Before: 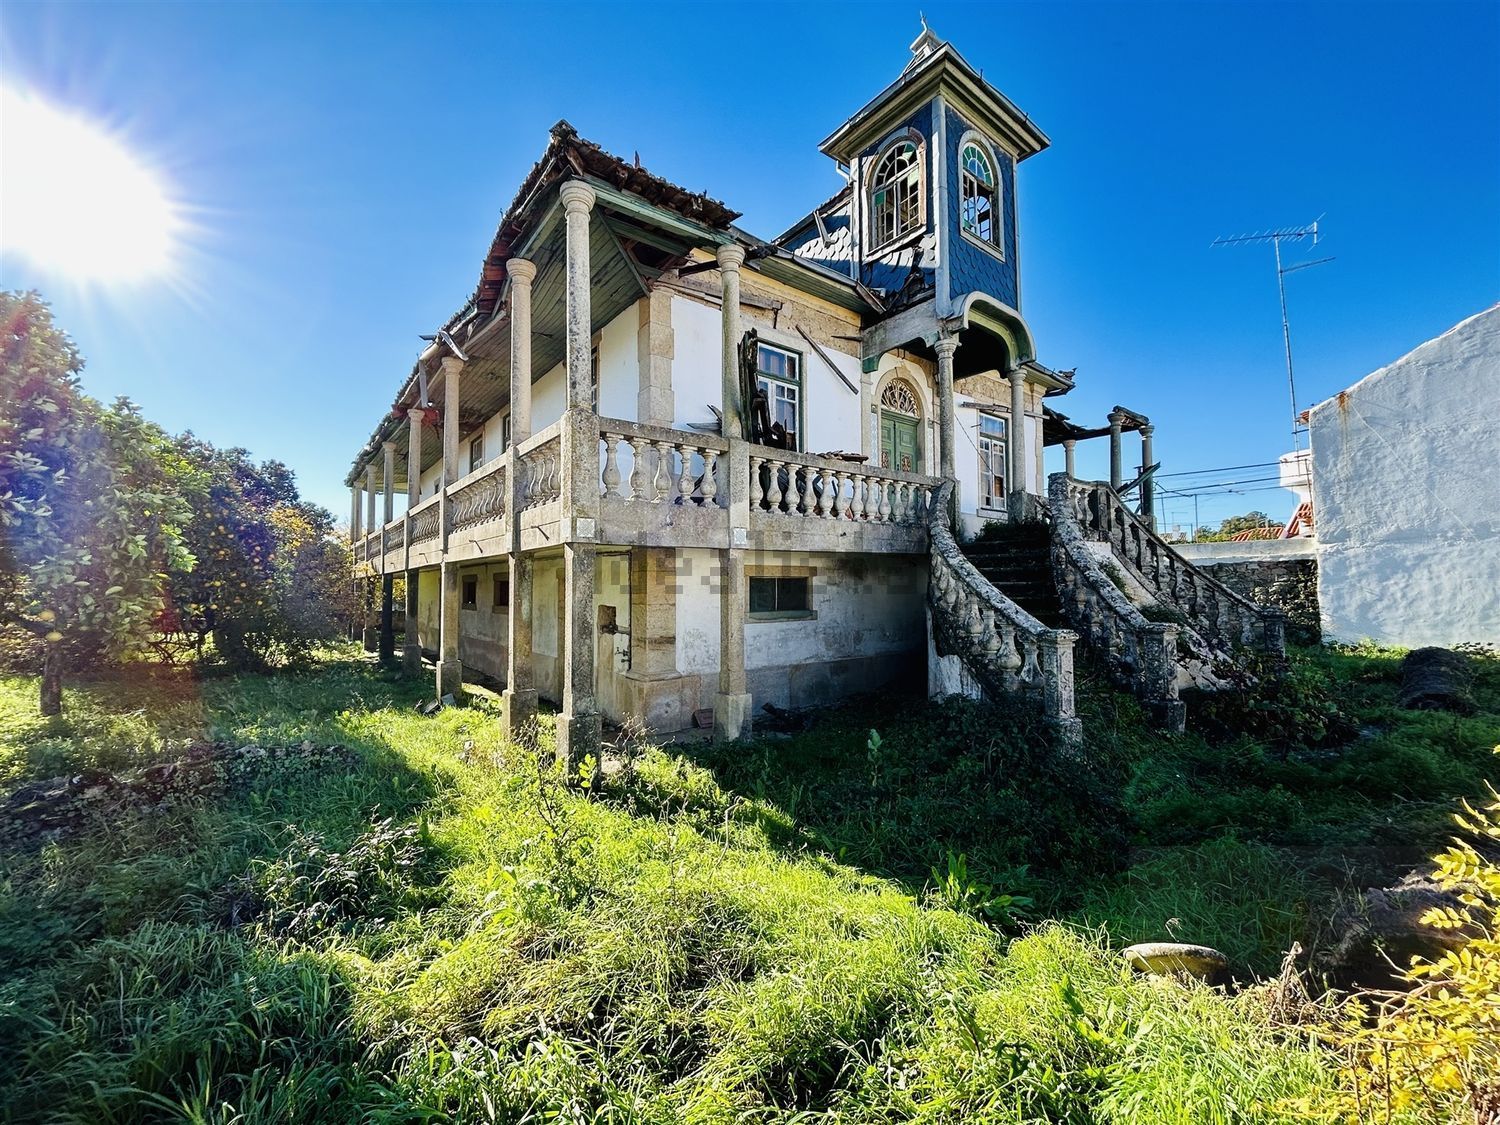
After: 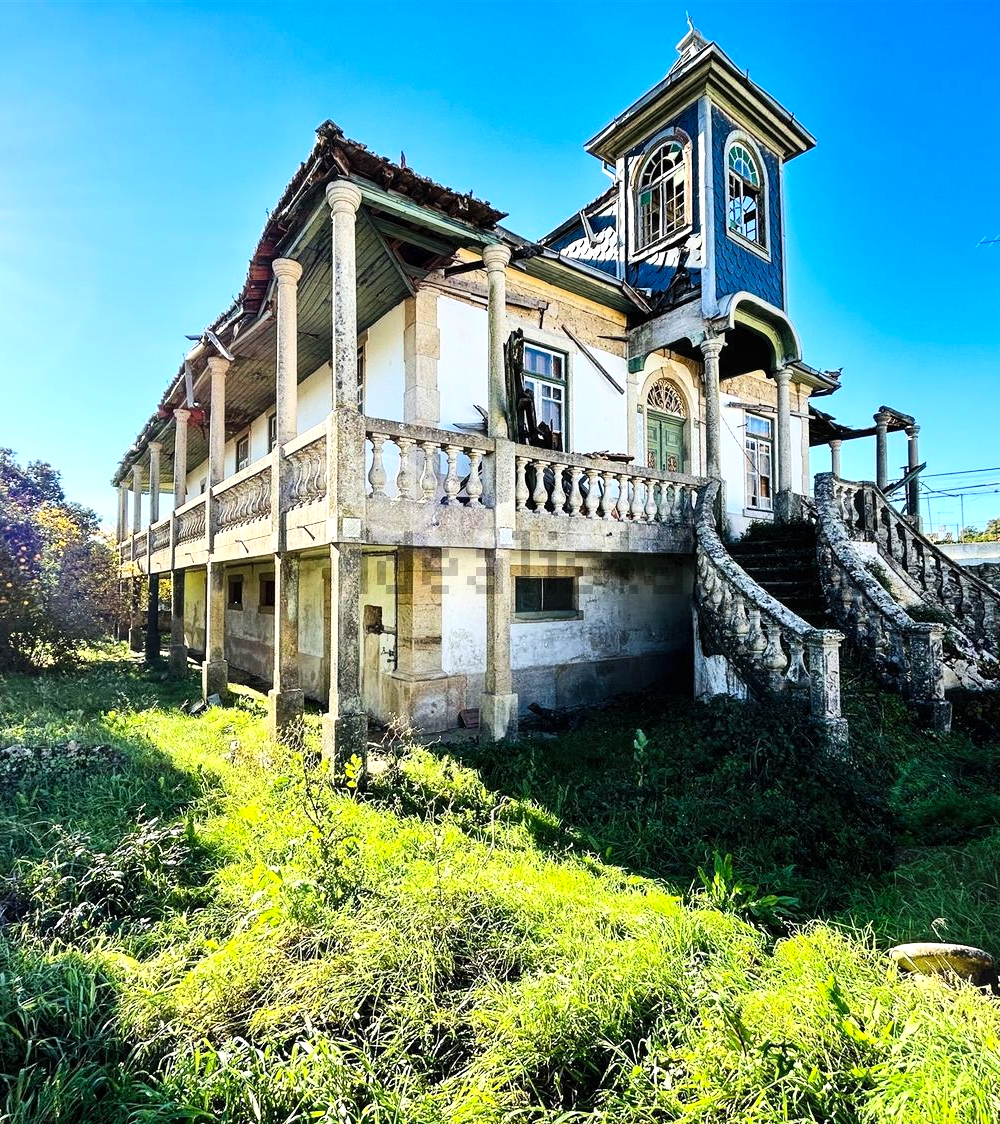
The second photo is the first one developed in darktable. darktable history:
local contrast: highlights 100%, shadows 99%, detail 120%, midtone range 0.2
contrast brightness saturation: contrast 0.201, brightness 0.166, saturation 0.221
tone equalizer: -8 EV -0.438 EV, -7 EV -0.397 EV, -6 EV -0.31 EV, -5 EV -0.185 EV, -3 EV 0.205 EV, -2 EV 0.323 EV, -1 EV 0.403 EV, +0 EV 0.387 EV, edges refinement/feathering 500, mask exposure compensation -1.57 EV, preserve details no
crop and rotate: left 15.628%, right 17.687%
